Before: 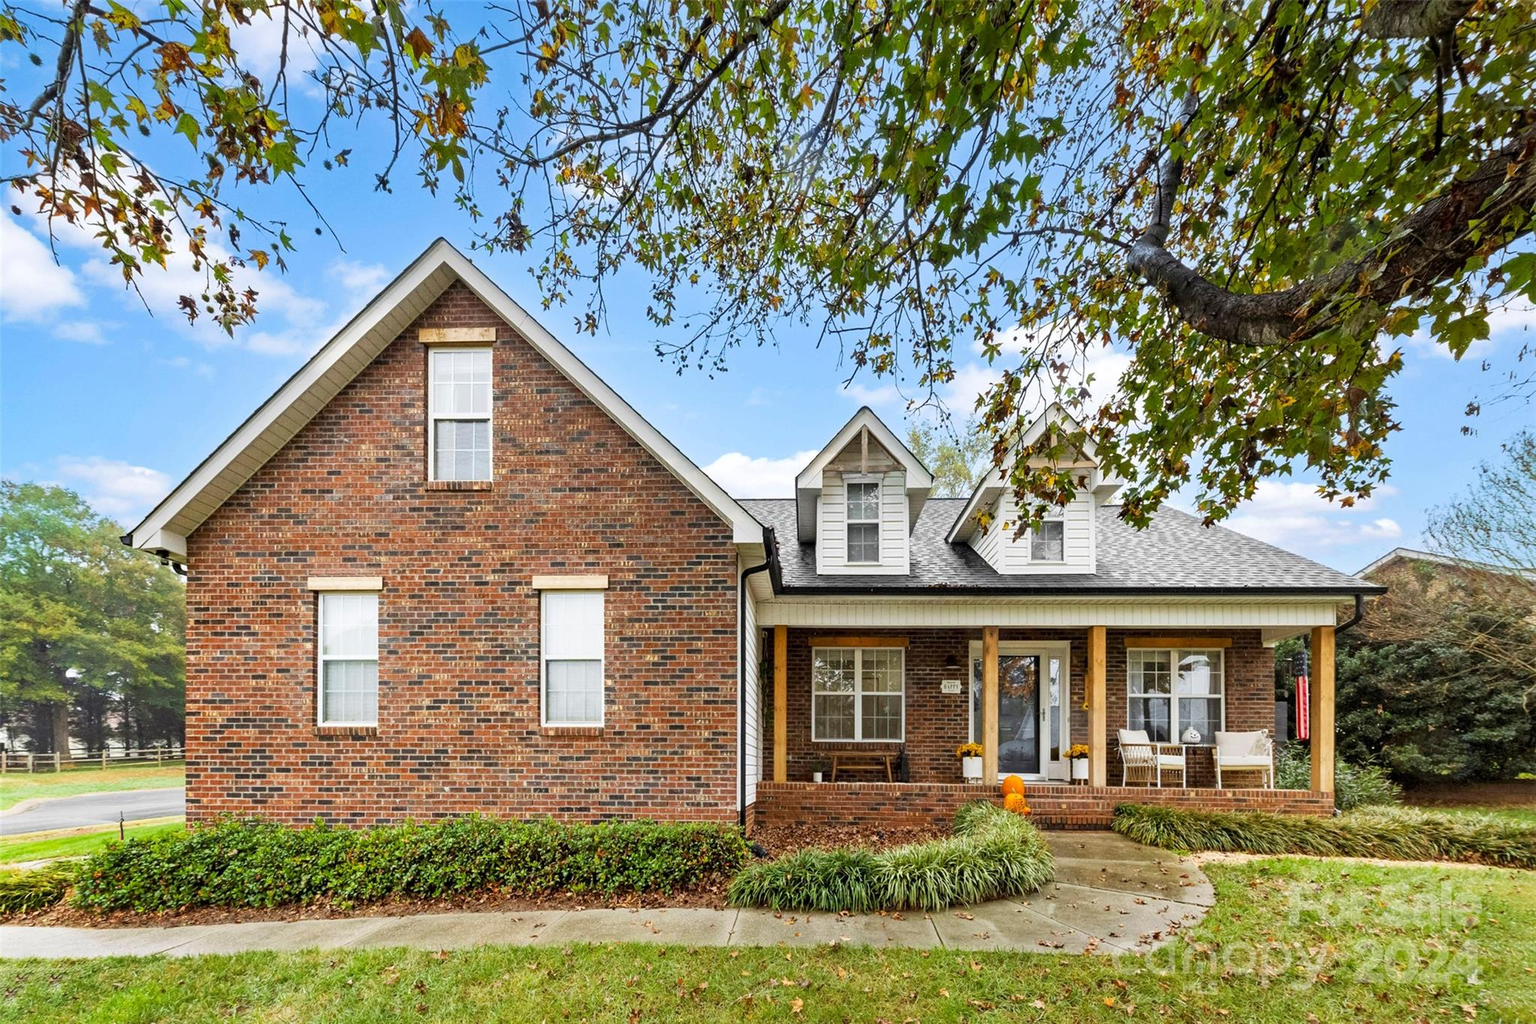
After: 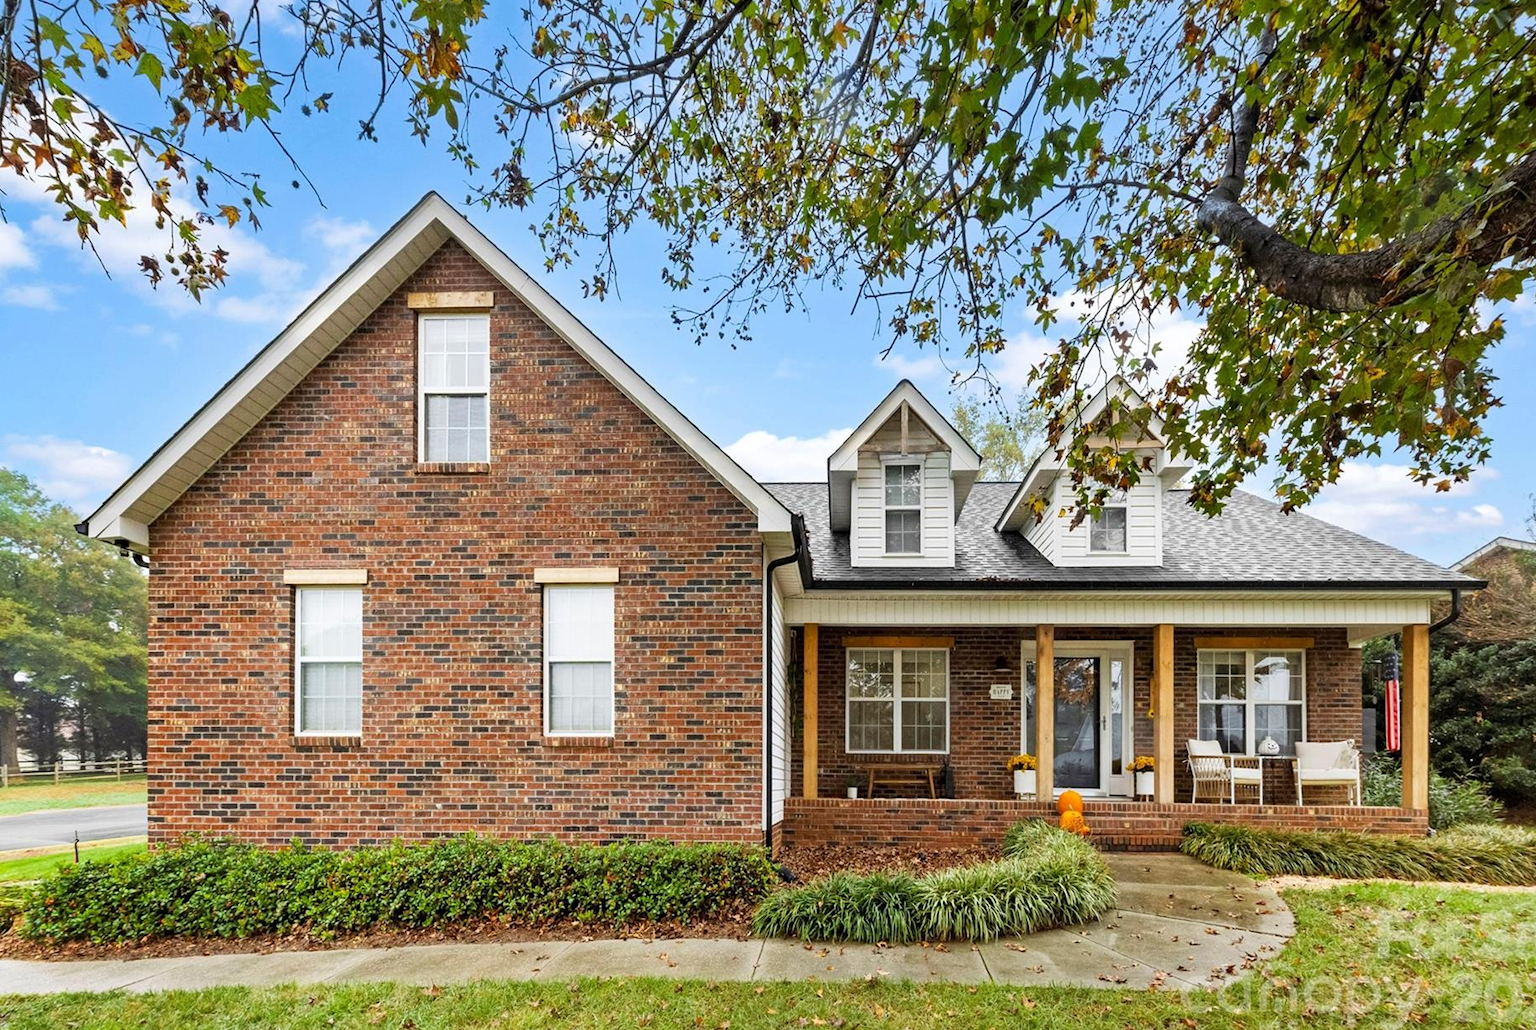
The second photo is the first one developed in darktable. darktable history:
crop: left 3.491%, top 6.492%, right 6.805%, bottom 3.249%
